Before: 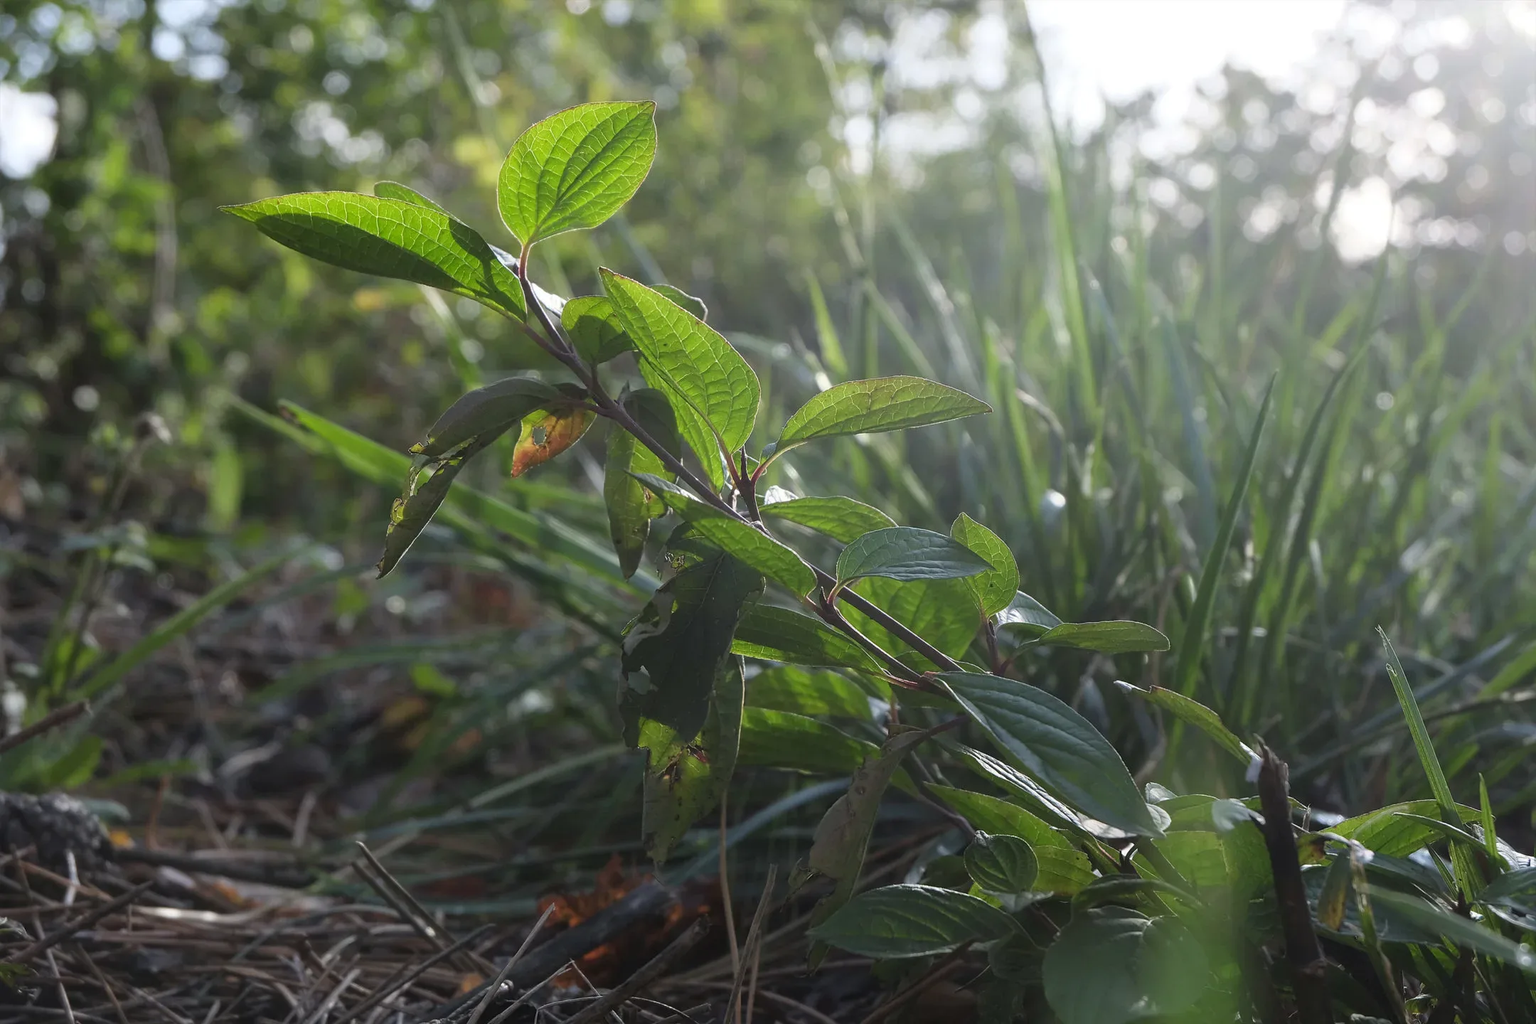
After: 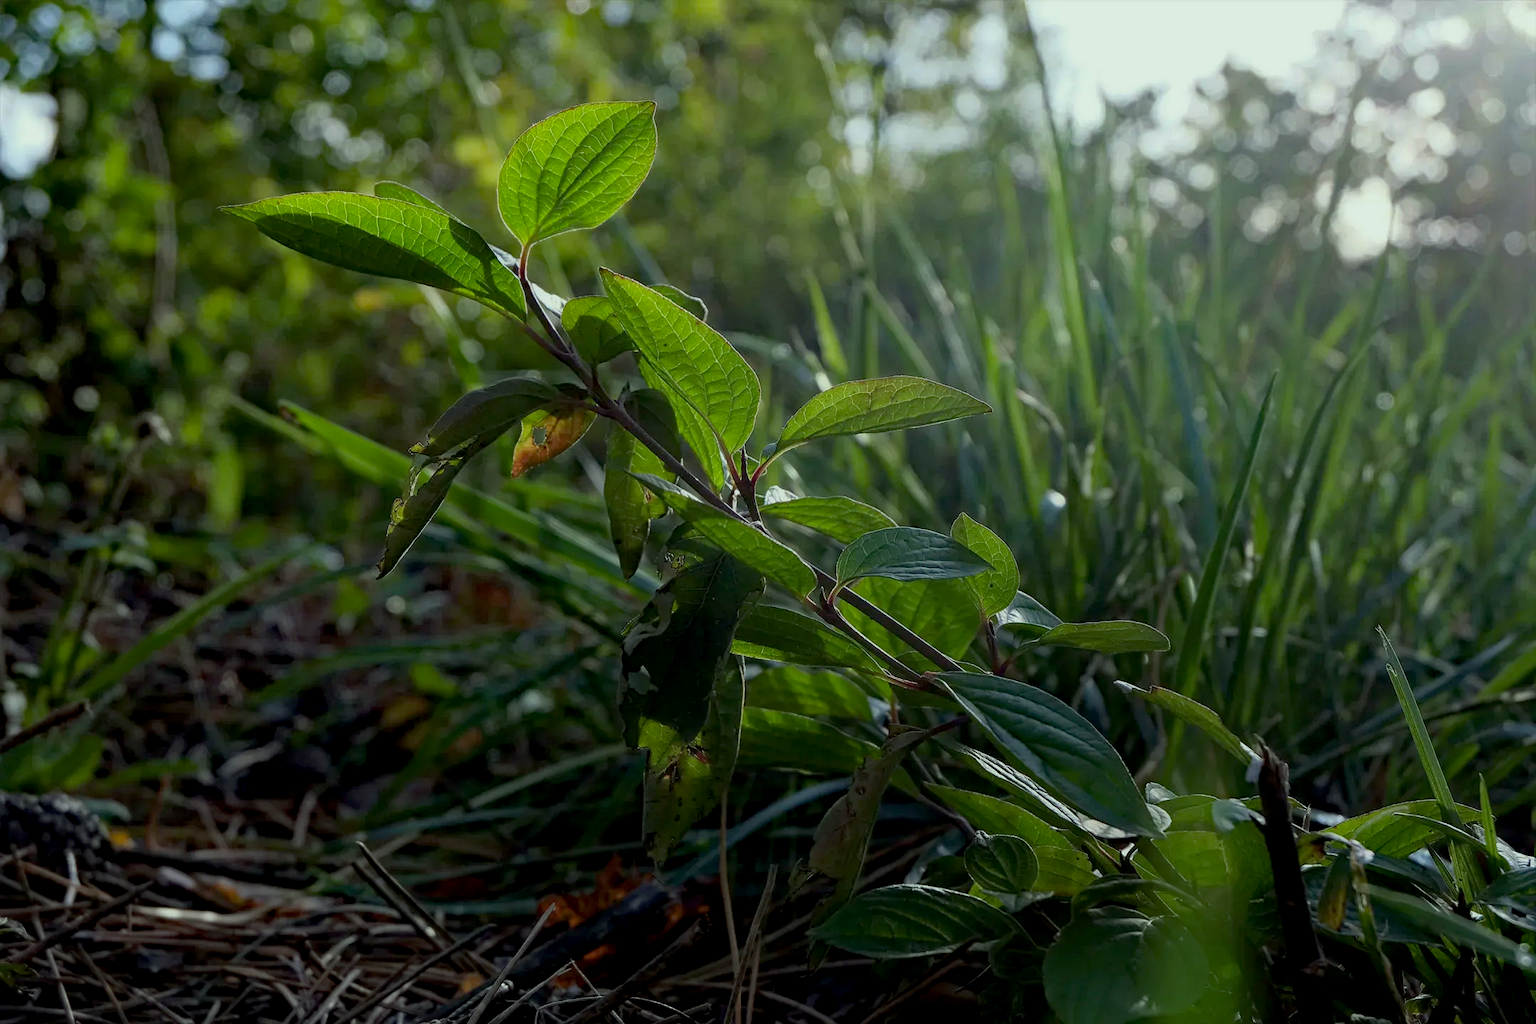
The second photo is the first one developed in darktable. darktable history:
exposure: black level correction 0.011, exposure -0.473 EV, compensate highlight preservation false
color correction: highlights a* -7.88, highlights b* 3.29
haze removal: strength 0.497, distance 0.437, compatibility mode true, adaptive false
